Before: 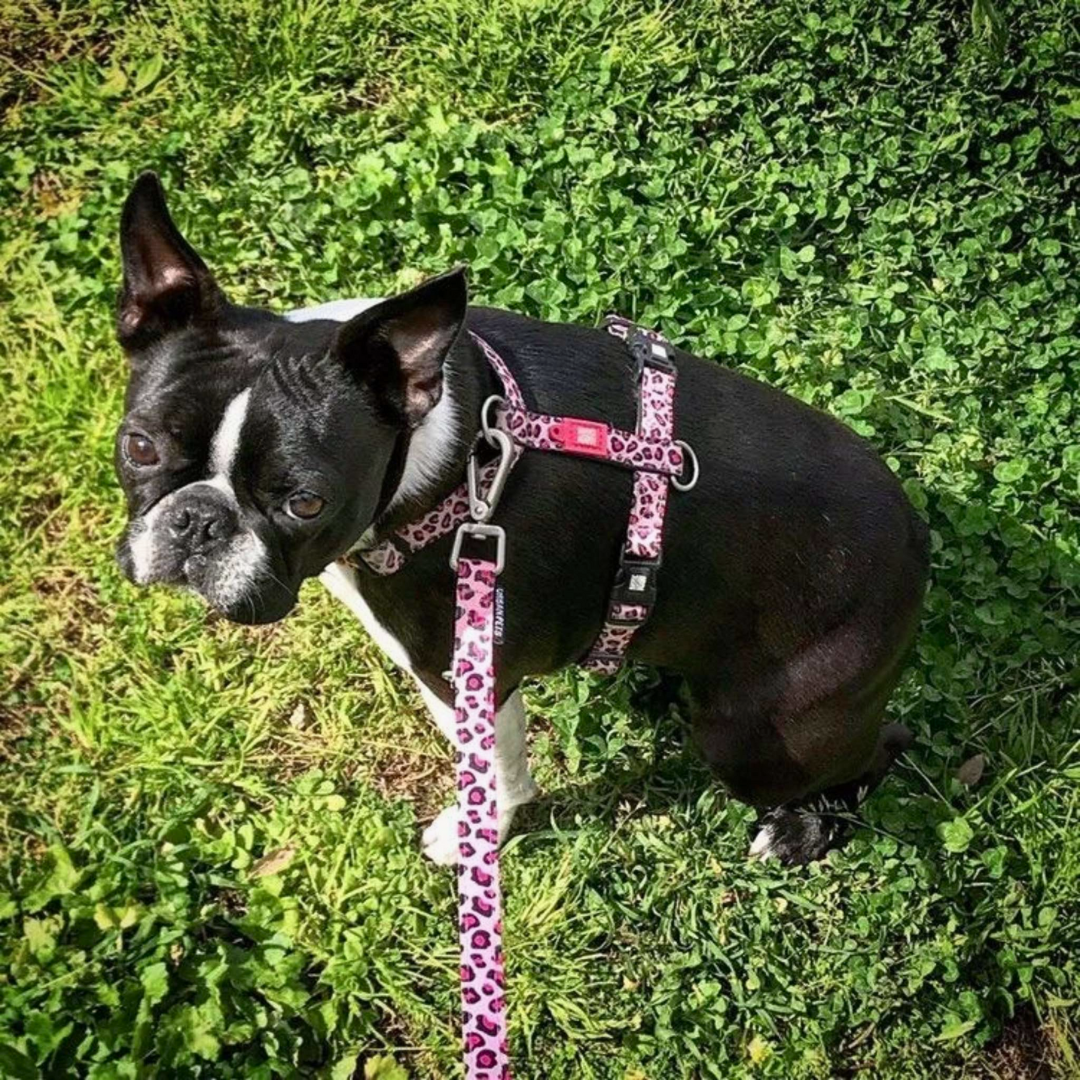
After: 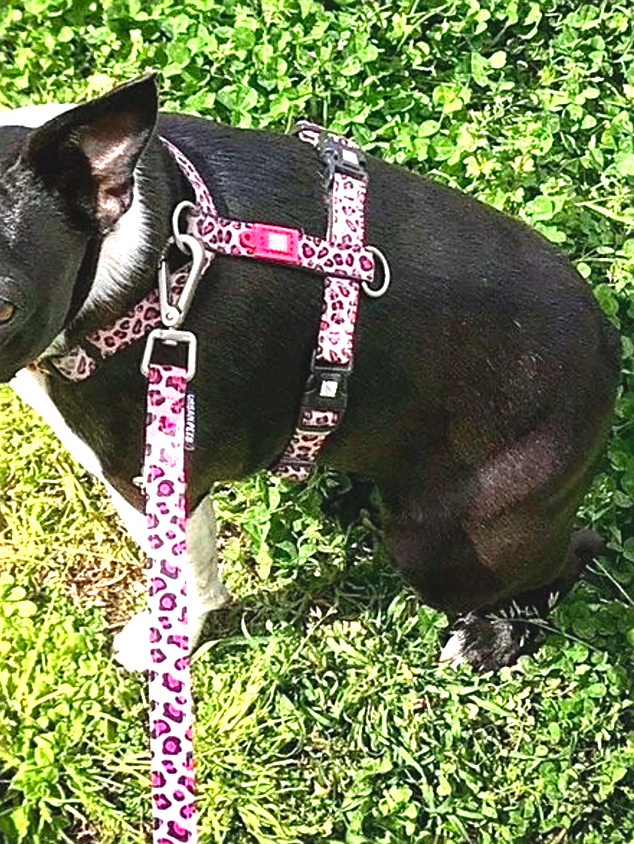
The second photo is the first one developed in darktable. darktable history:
exposure: black level correction -0.005, exposure 1.006 EV, compensate exposure bias true, compensate highlight preservation false
crop and rotate: left 28.651%, top 18.003%, right 12.639%, bottom 3.79%
local contrast: highlights 103%, shadows 102%, detail 119%, midtone range 0.2
shadows and highlights: shadows 3.66, highlights -17.66, highlights color adjustment 72.36%, soften with gaussian
contrast brightness saturation: contrast 0.043, saturation 0.155
sharpen: on, module defaults
